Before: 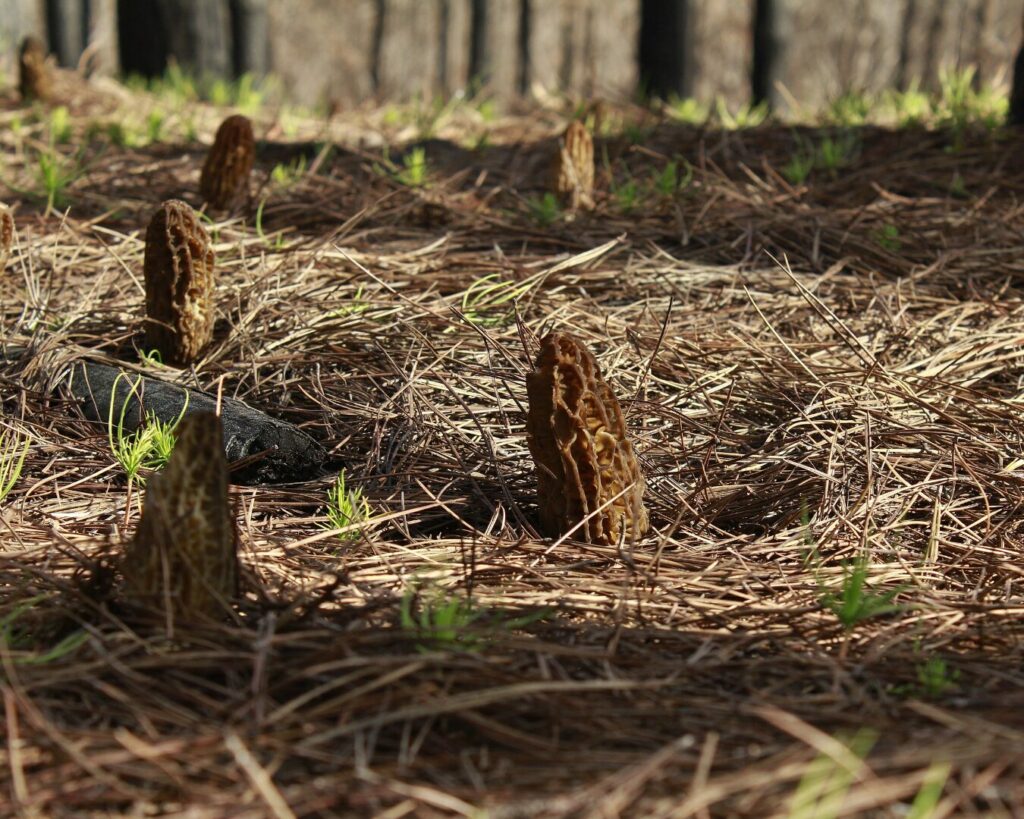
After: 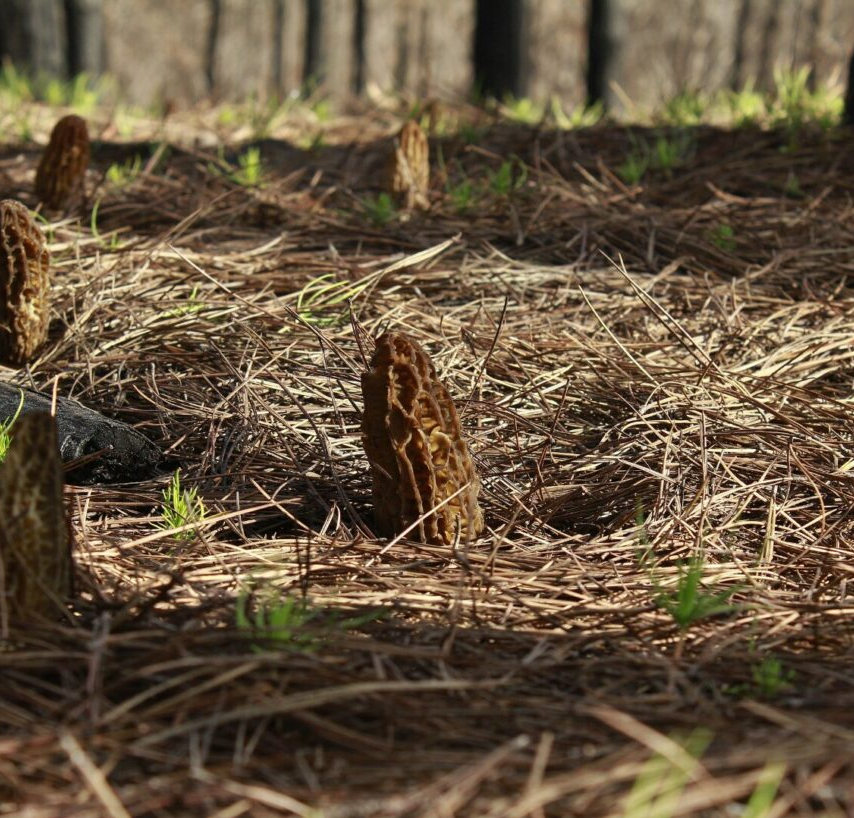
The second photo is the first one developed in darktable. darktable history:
crop: left 16.142%
